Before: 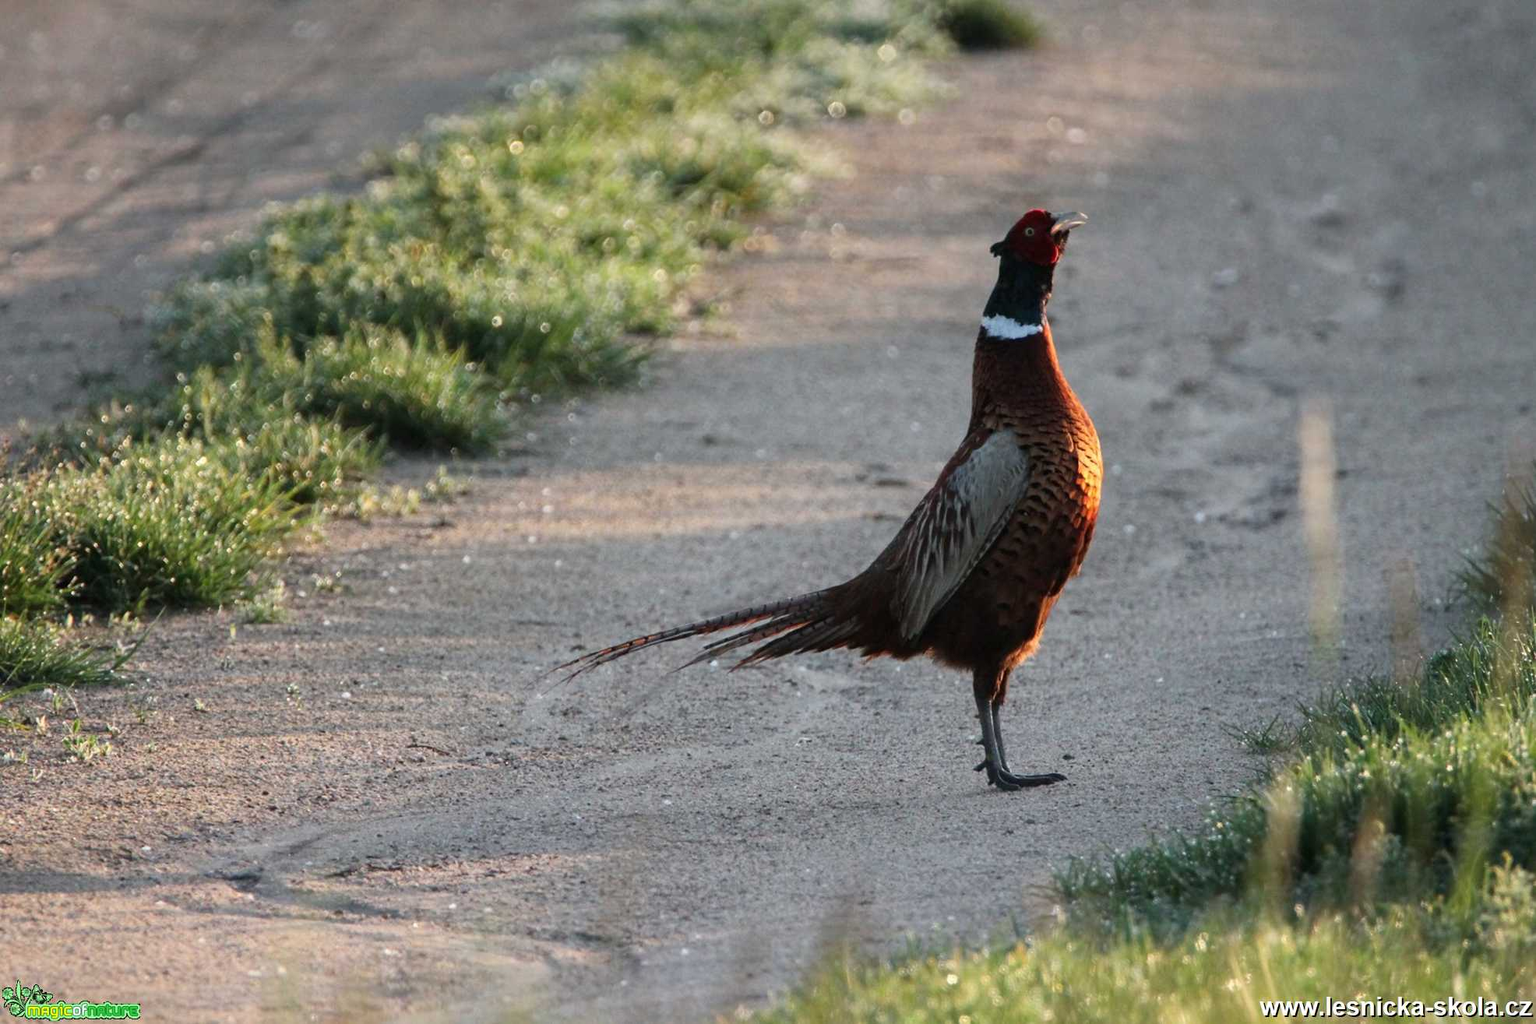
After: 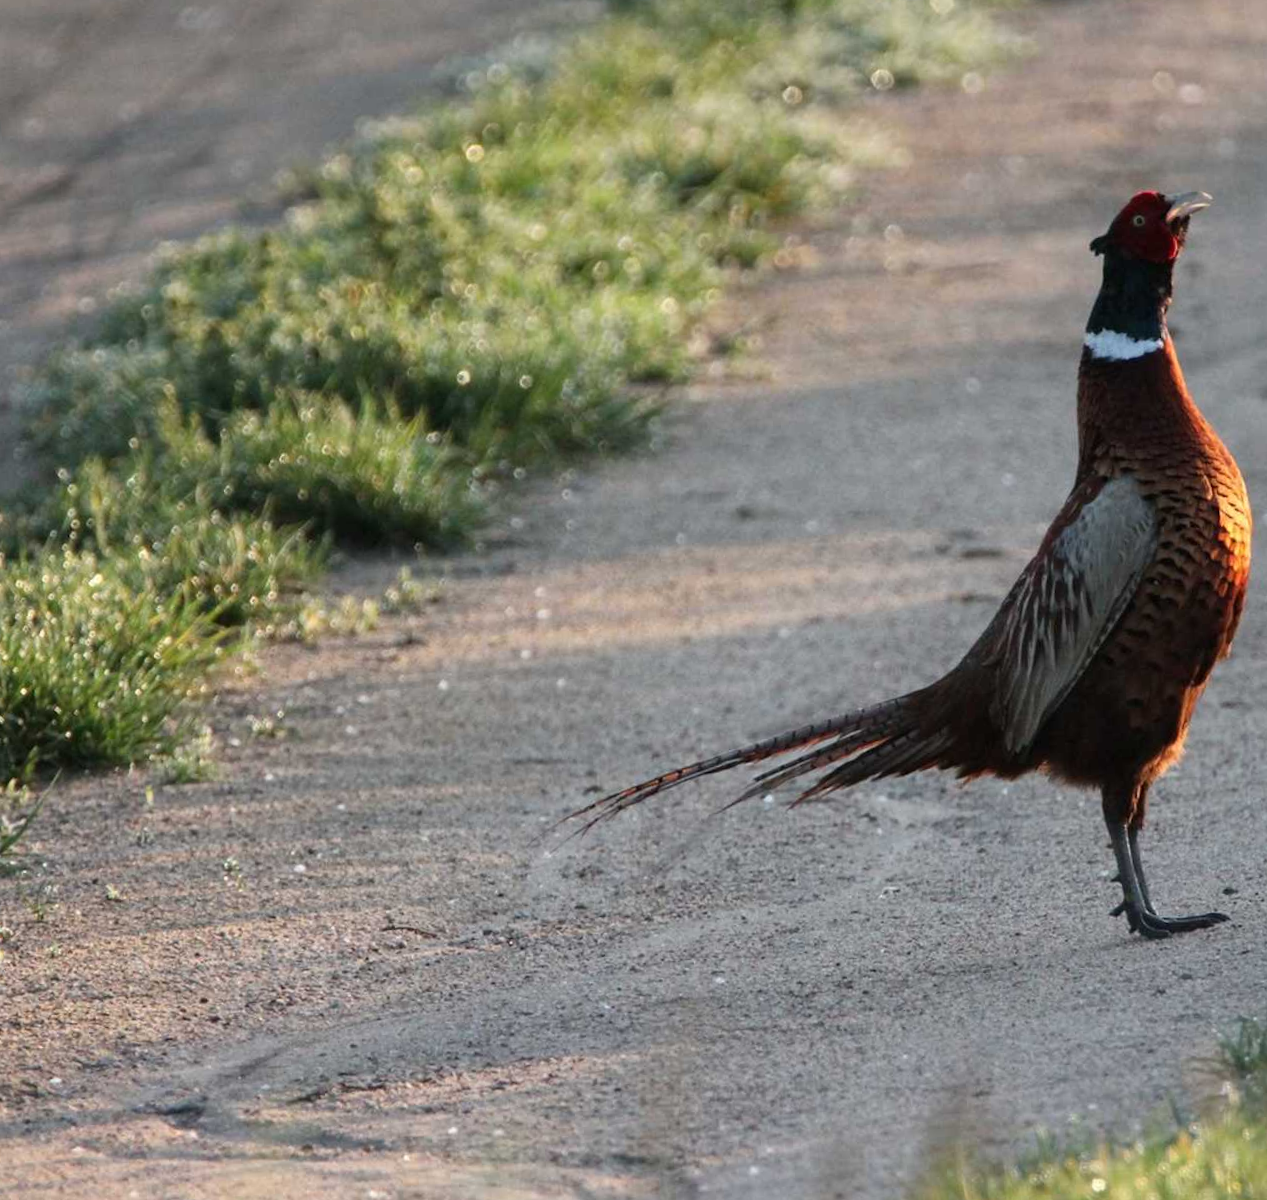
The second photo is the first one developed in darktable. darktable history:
rotate and perspective: rotation -3.52°, crop left 0.036, crop right 0.964, crop top 0.081, crop bottom 0.919
crop and rotate: left 6.617%, right 26.717%
